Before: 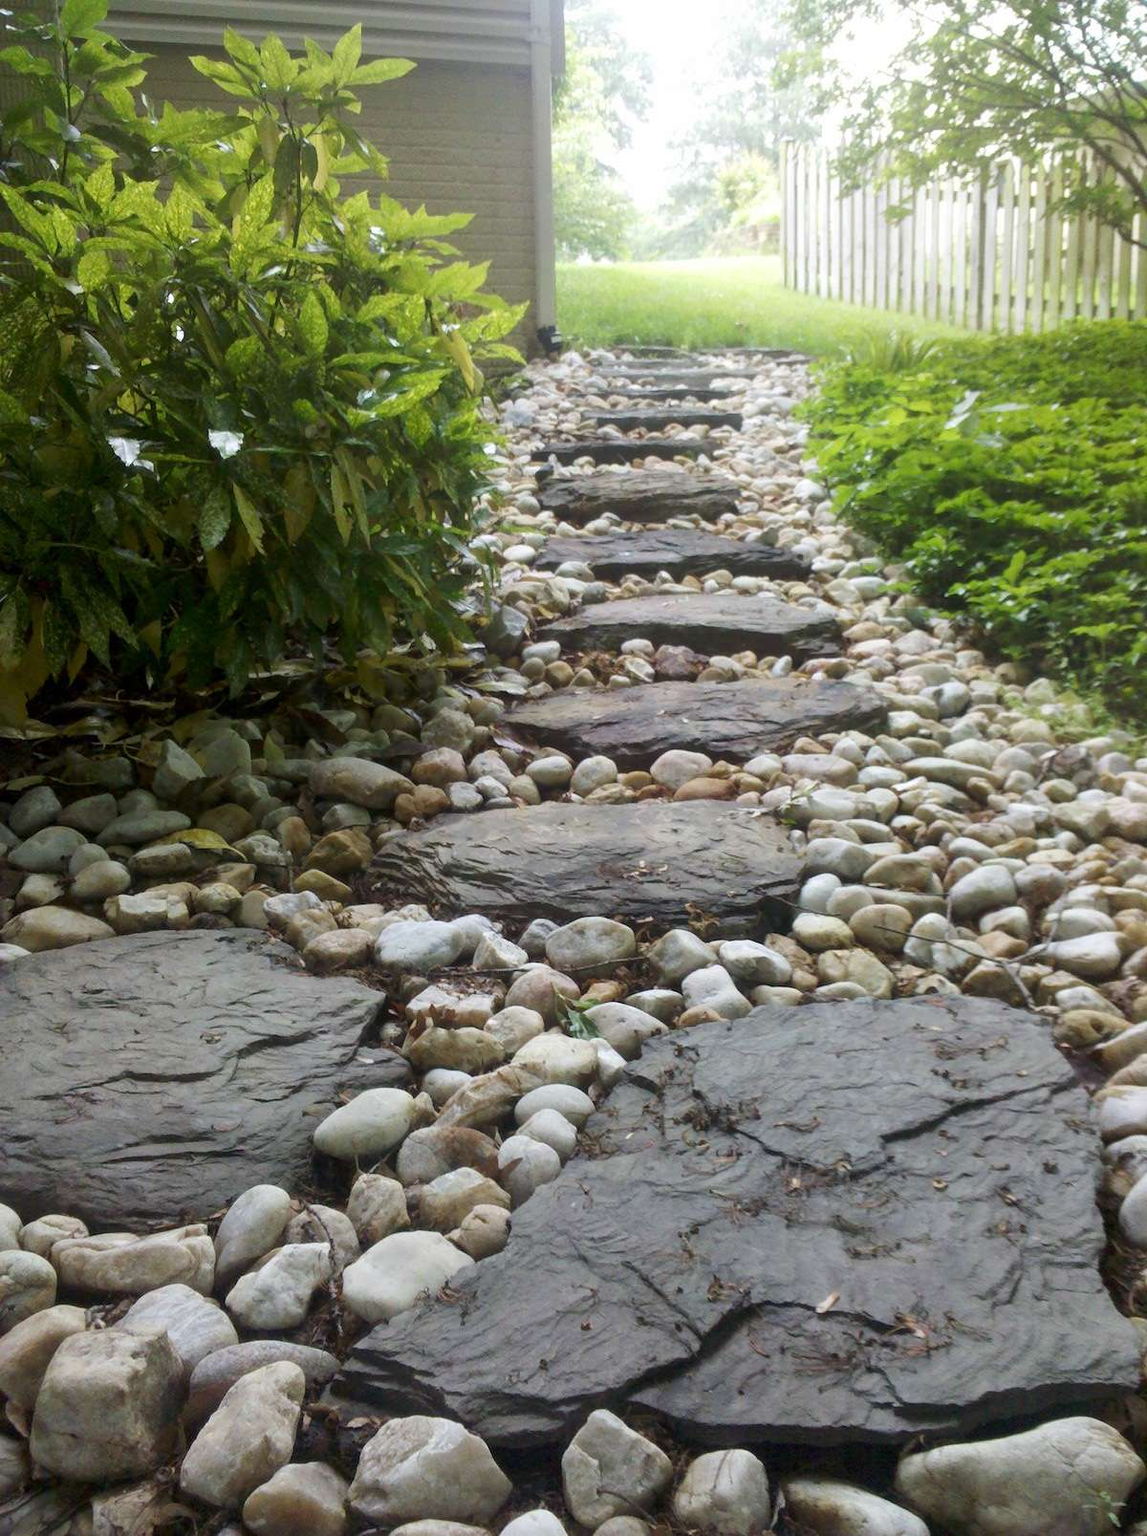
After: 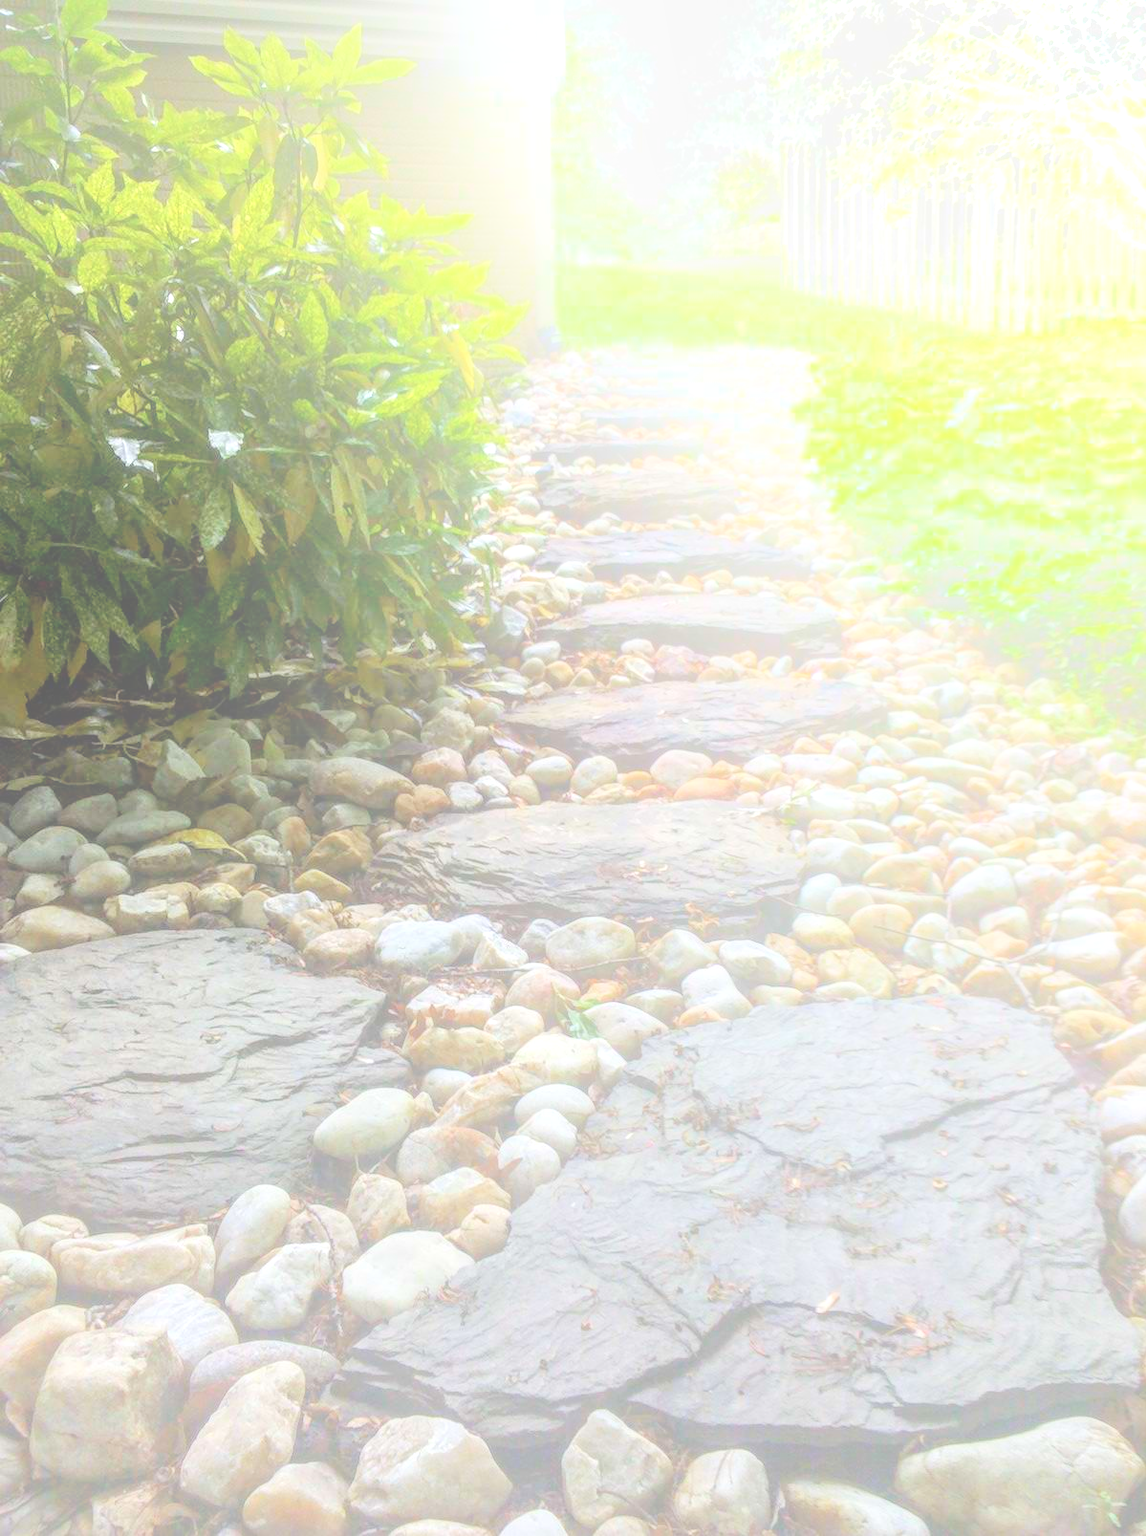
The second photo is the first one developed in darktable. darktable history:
local contrast: highlights 19%, detail 186%
bloom: size 70%, threshold 25%, strength 70%
